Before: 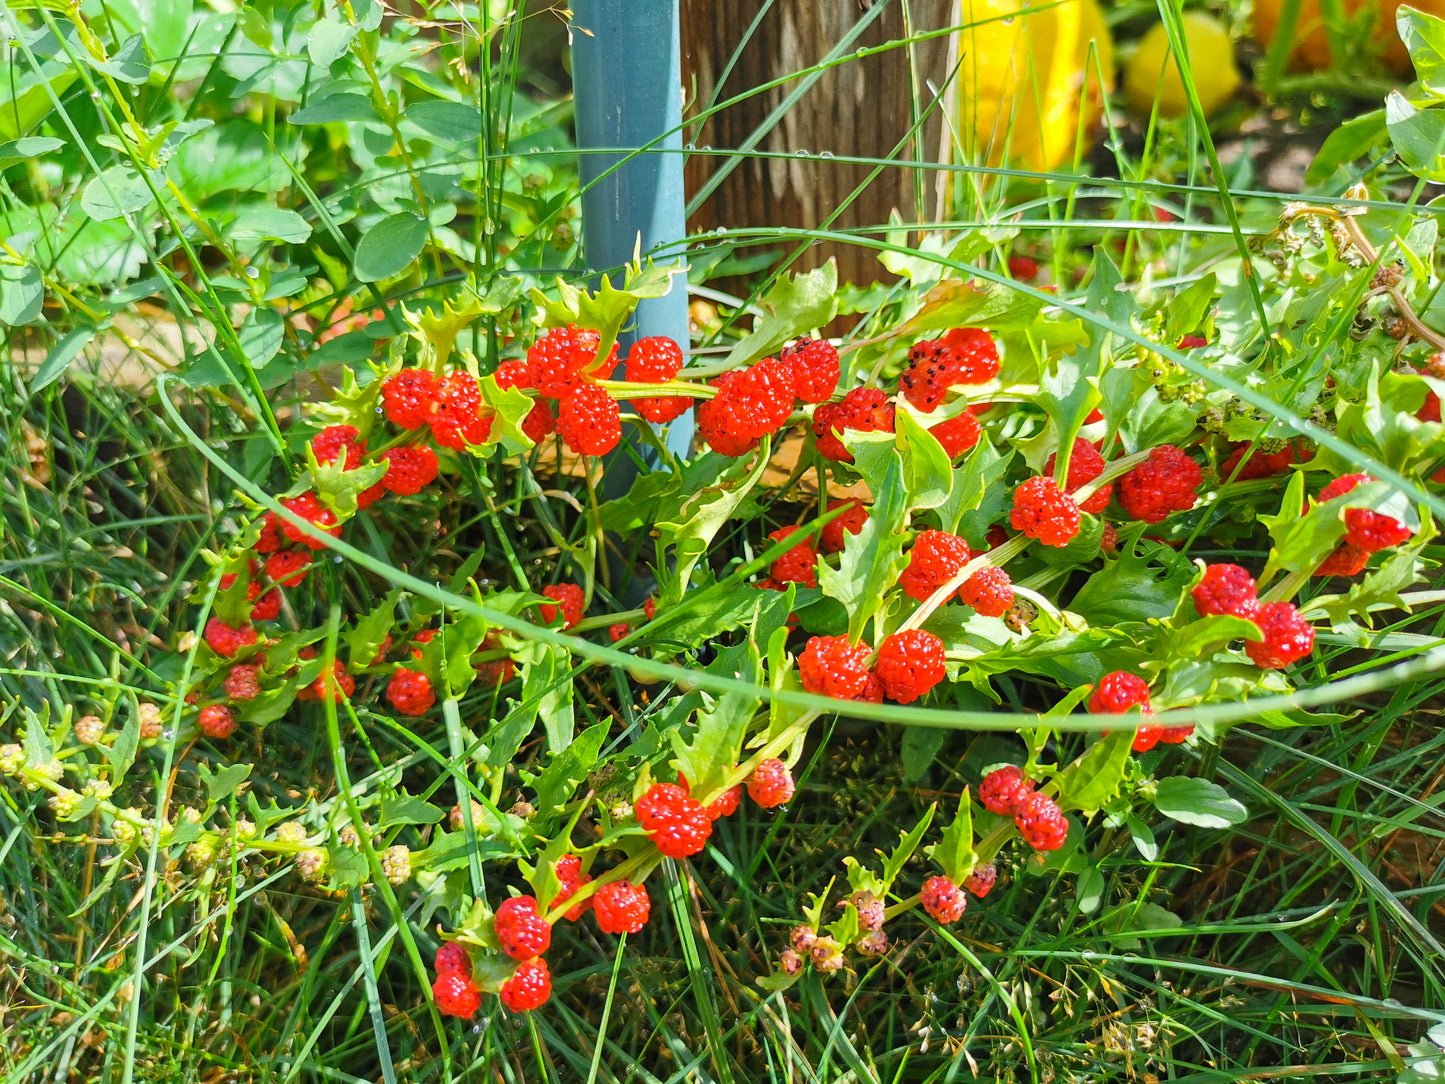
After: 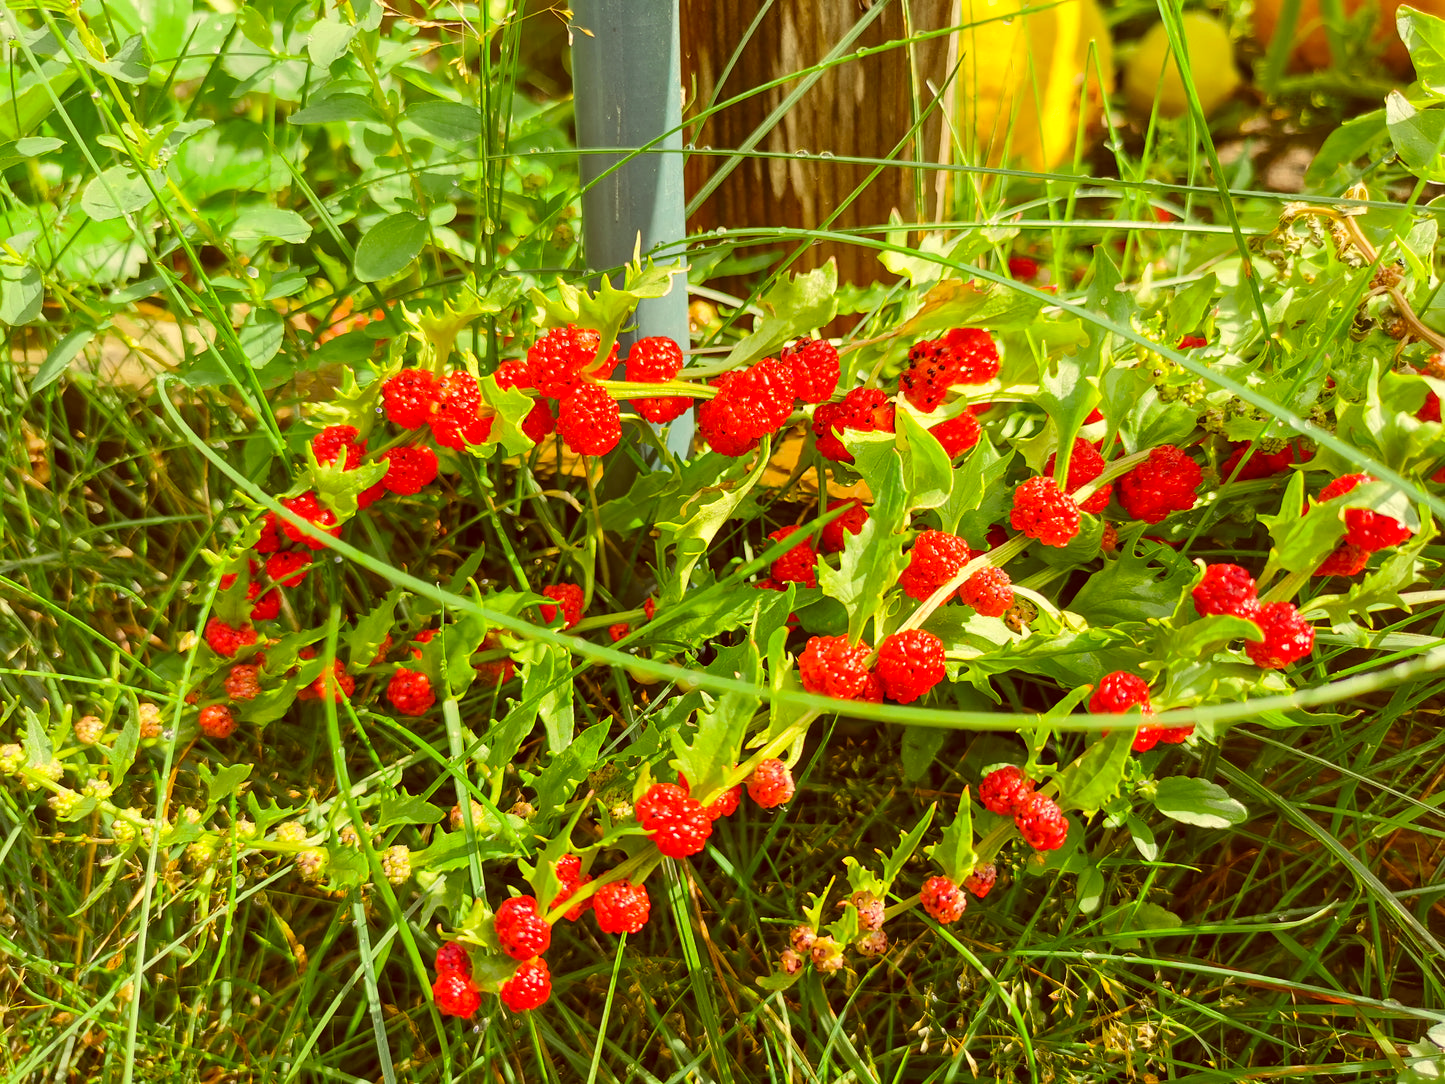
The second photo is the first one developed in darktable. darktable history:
color correction: highlights a* 1.04, highlights b* 24.83, shadows a* 16.28, shadows b* 24.14
